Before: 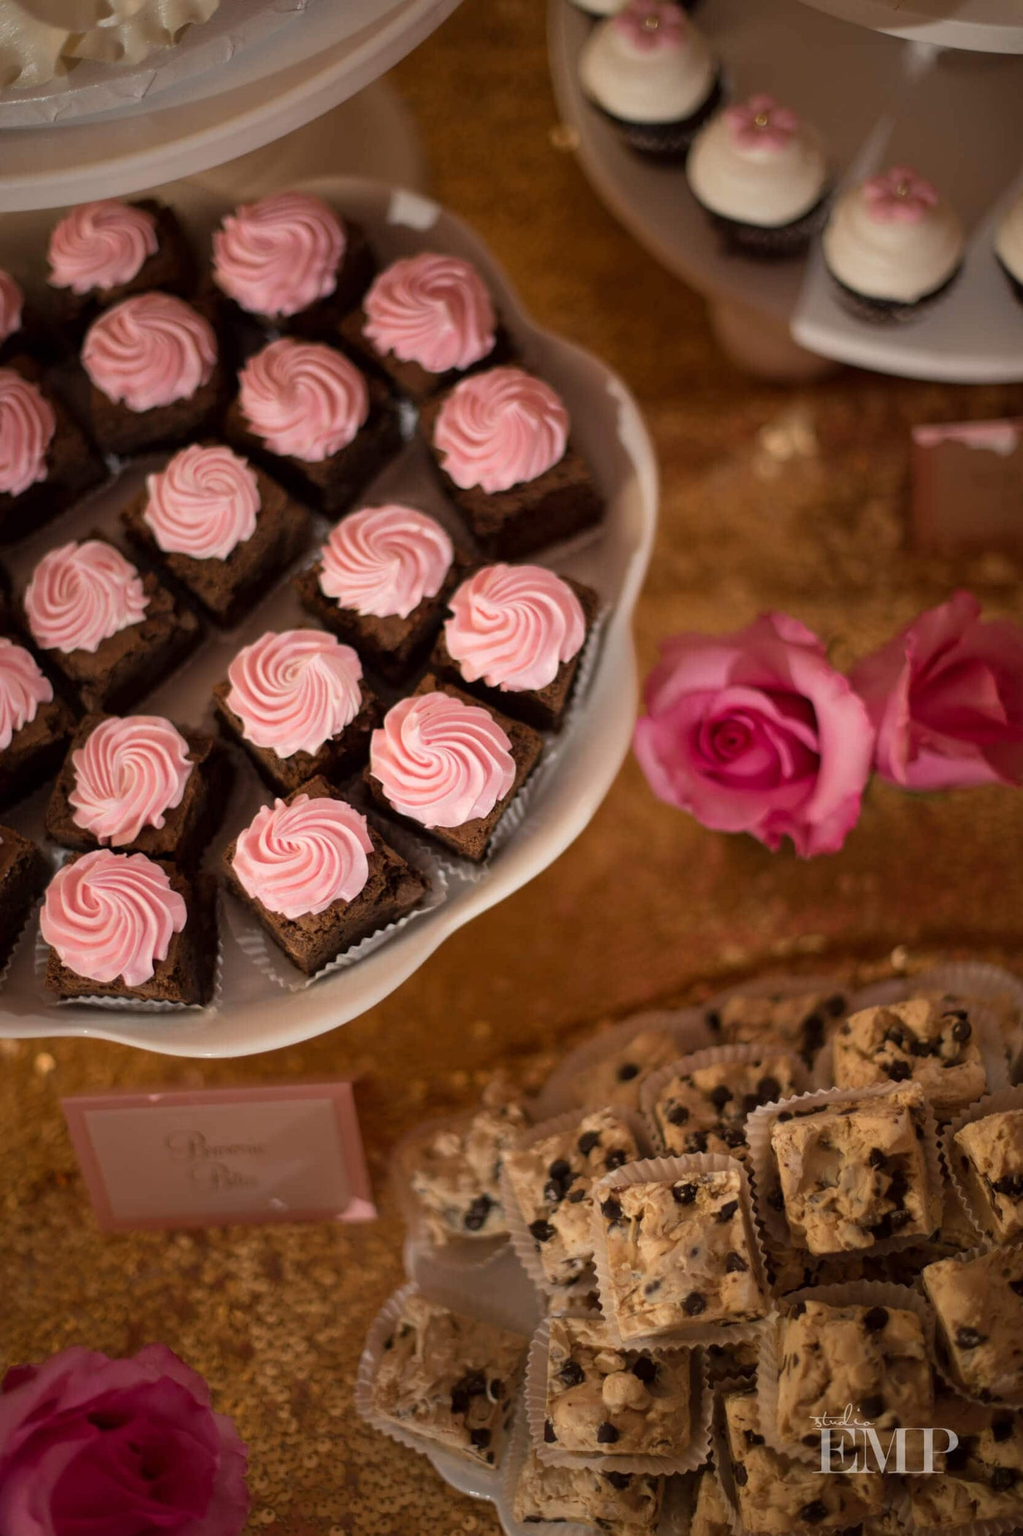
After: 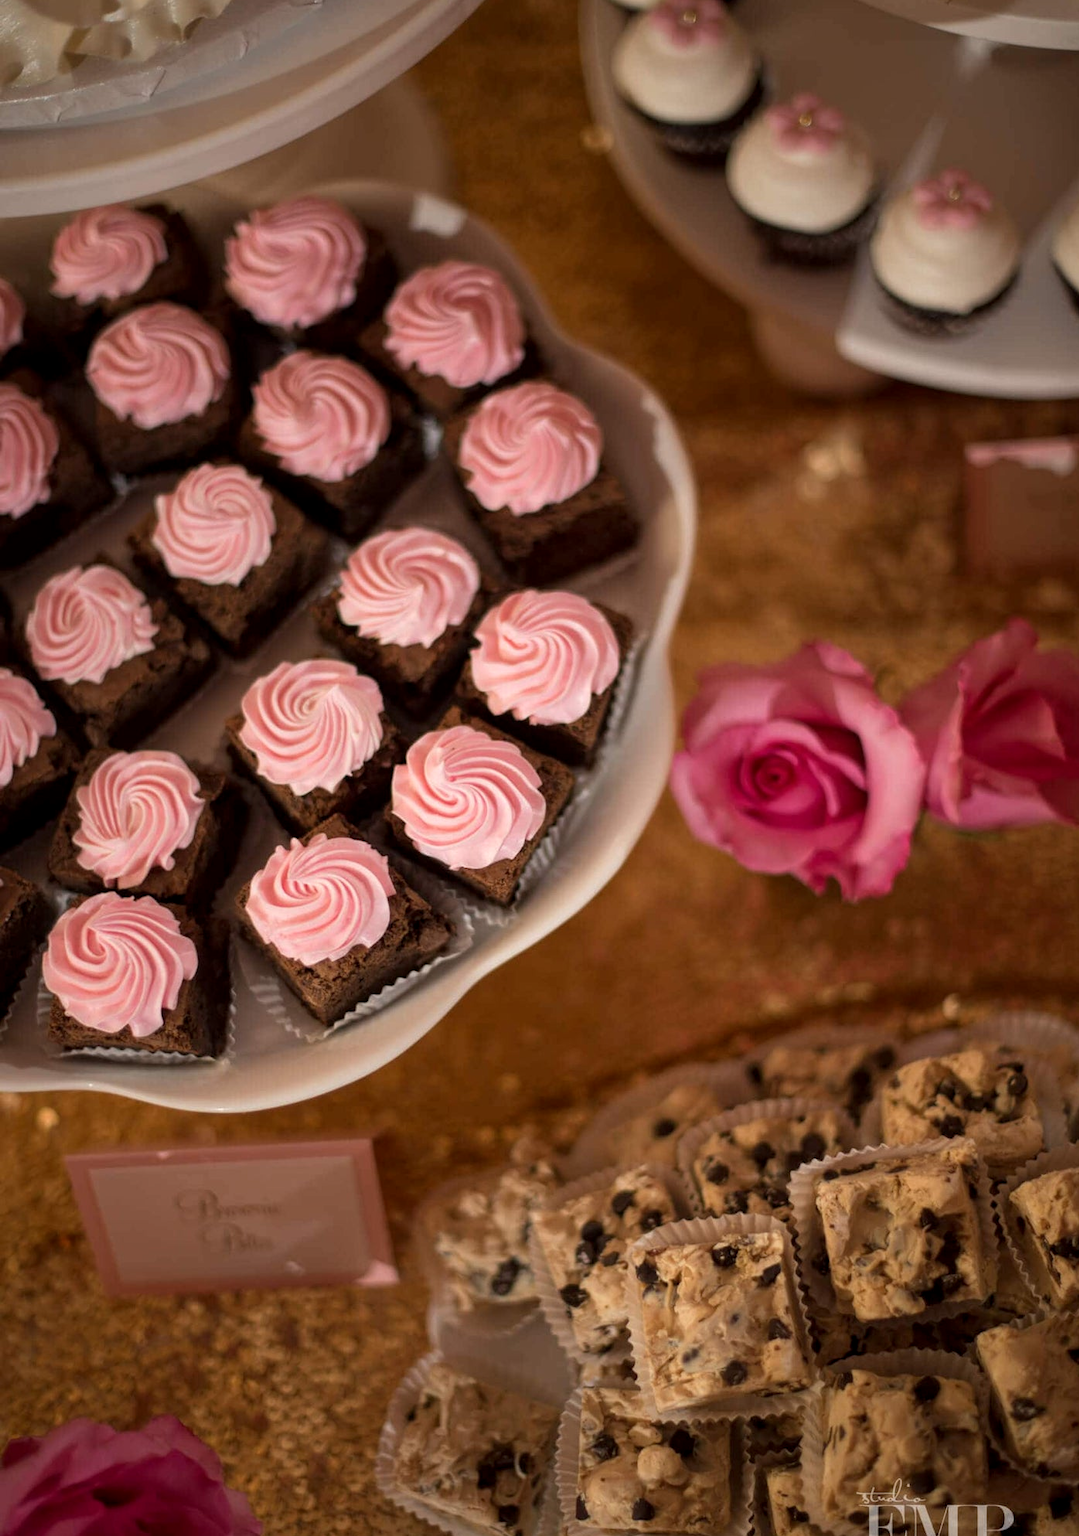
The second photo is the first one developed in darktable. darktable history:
local contrast: highlights 100%, shadows 100%, detail 120%, midtone range 0.2
crop: top 0.448%, right 0.264%, bottom 5.045%
